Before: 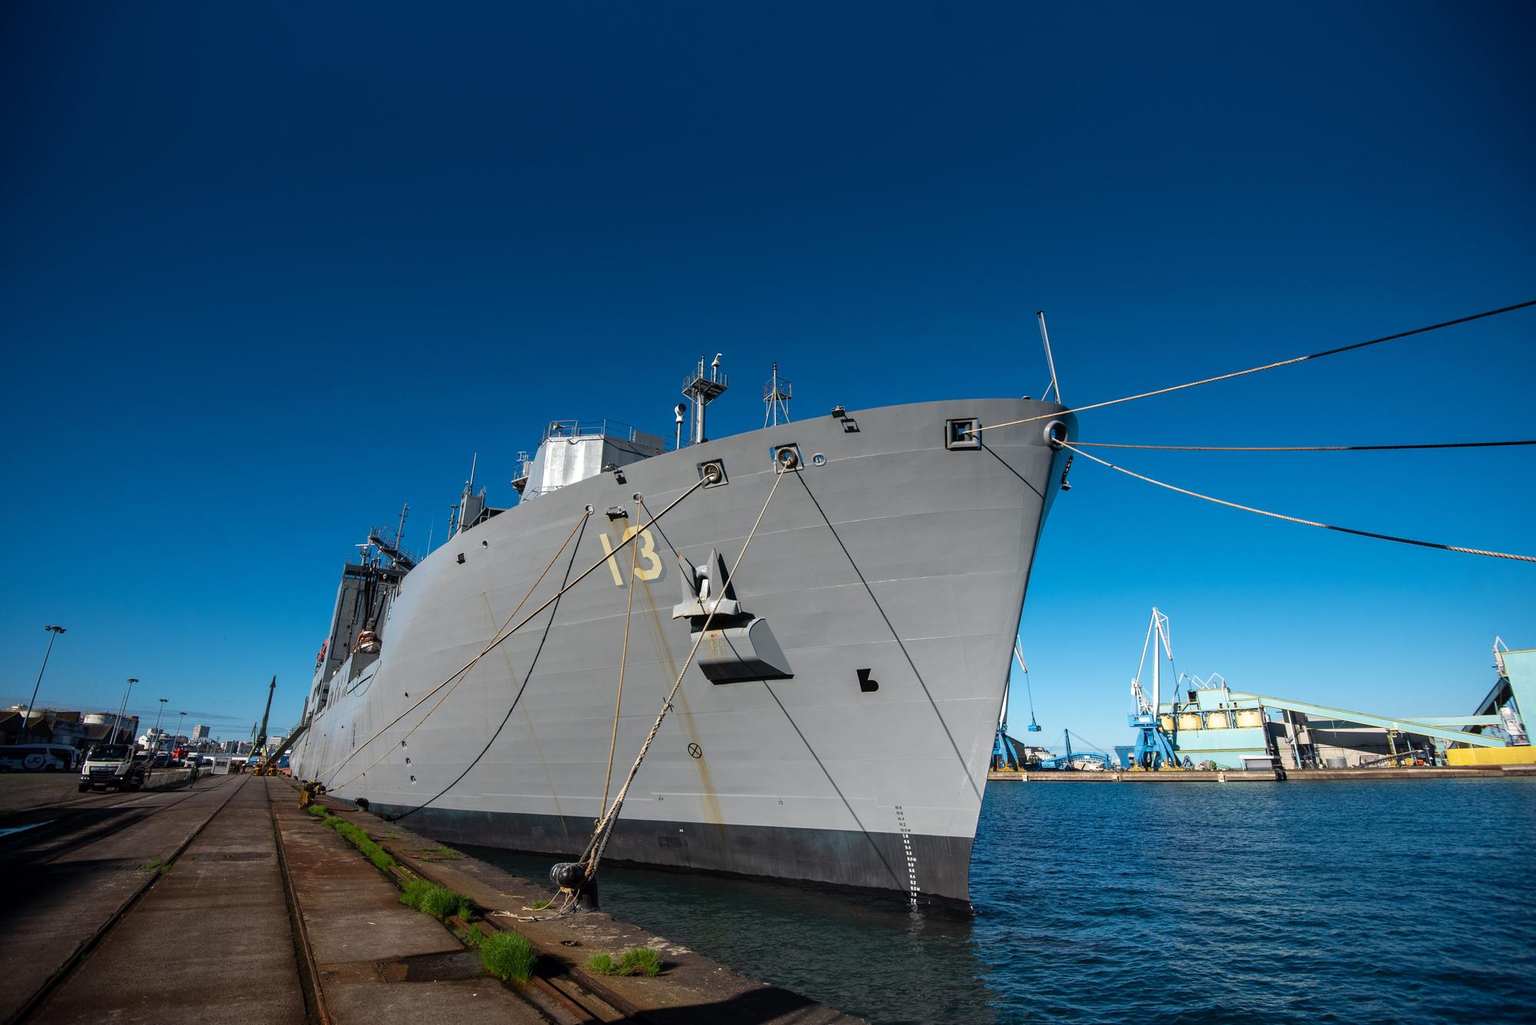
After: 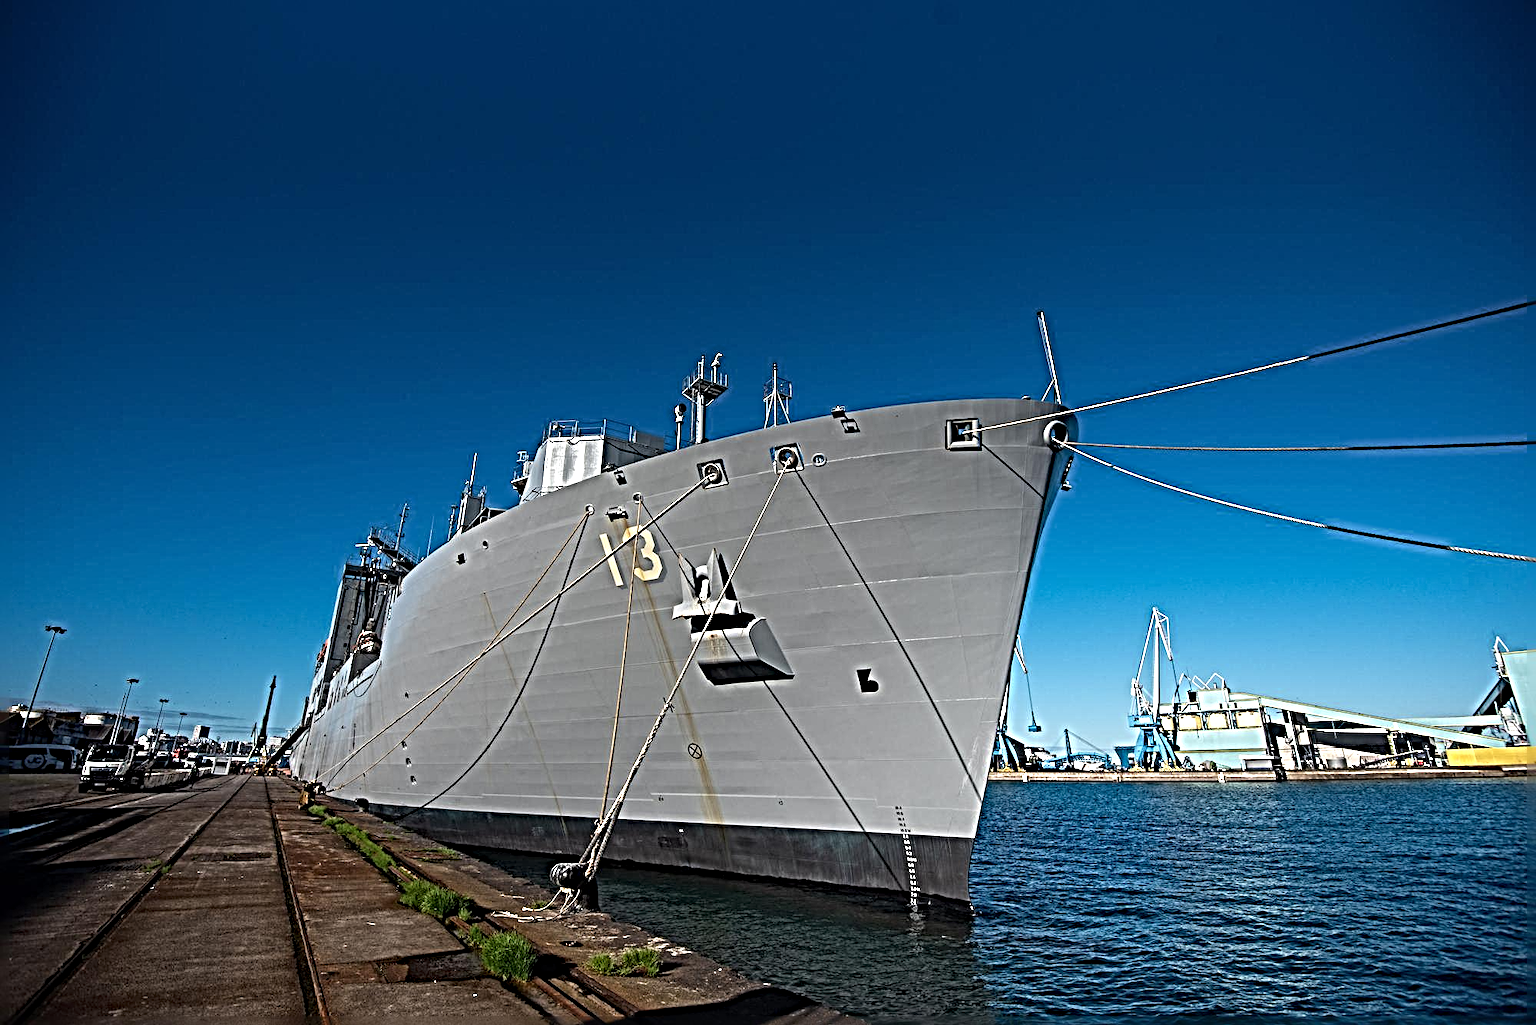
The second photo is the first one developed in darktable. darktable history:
sharpen: radius 6.252, amount 1.815, threshold 0.137
